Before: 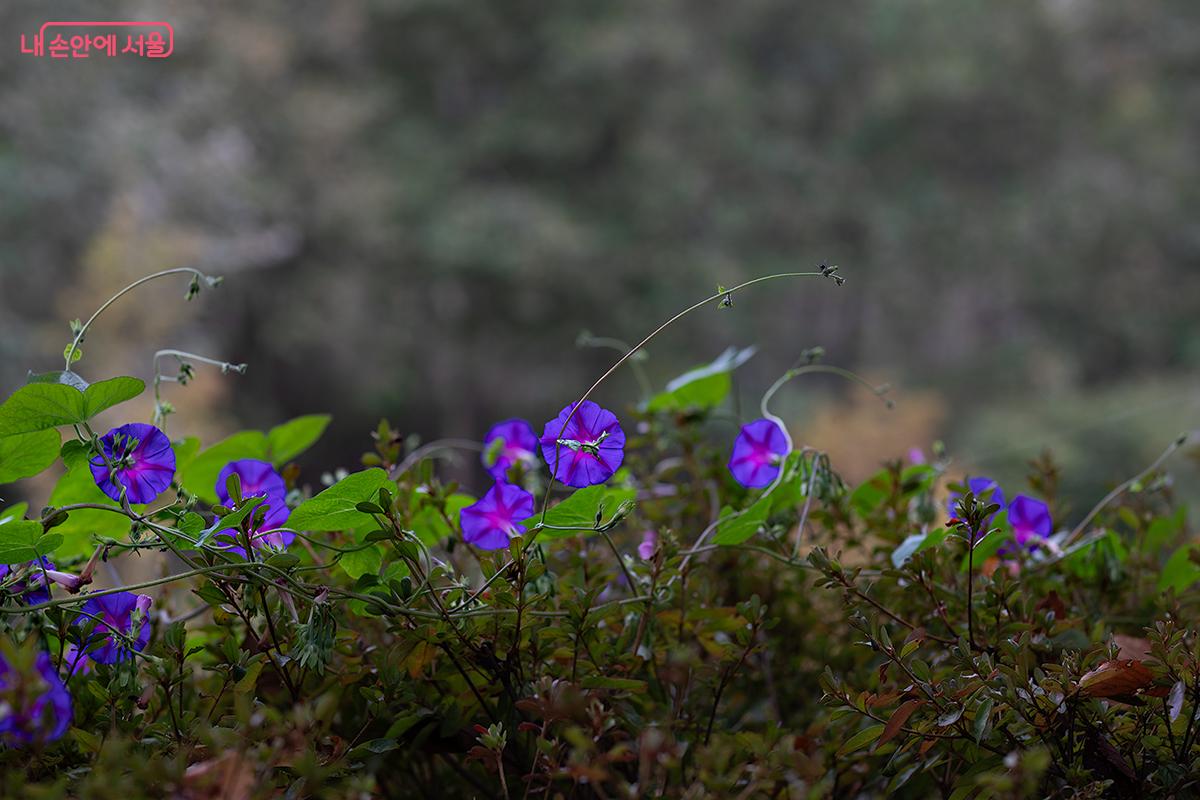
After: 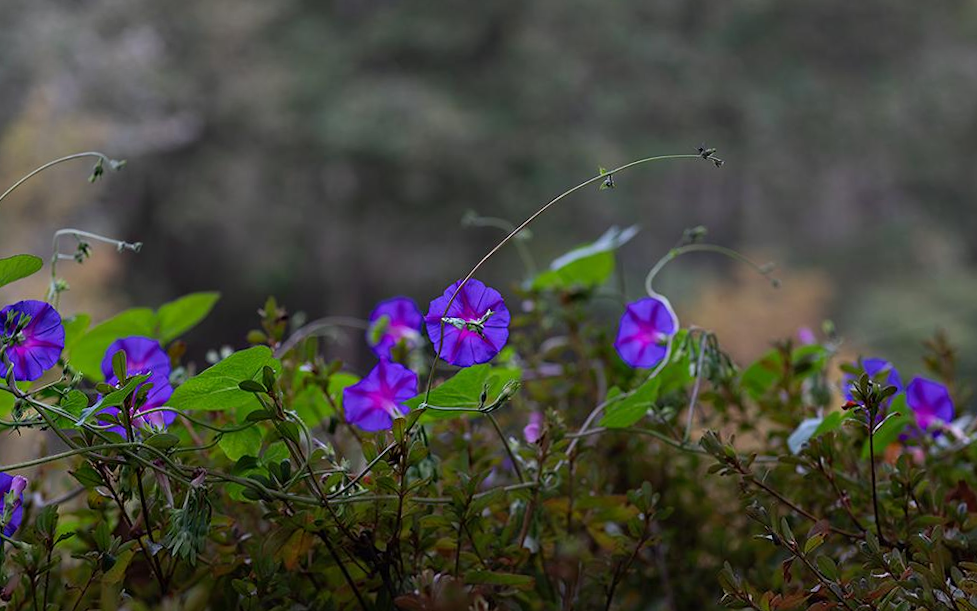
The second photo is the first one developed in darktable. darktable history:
rotate and perspective: rotation 0.128°, lens shift (vertical) -0.181, lens shift (horizontal) -0.044, shear 0.001, automatic cropping off
crop and rotate: left 11.831%, top 11.346%, right 13.429%, bottom 13.899%
